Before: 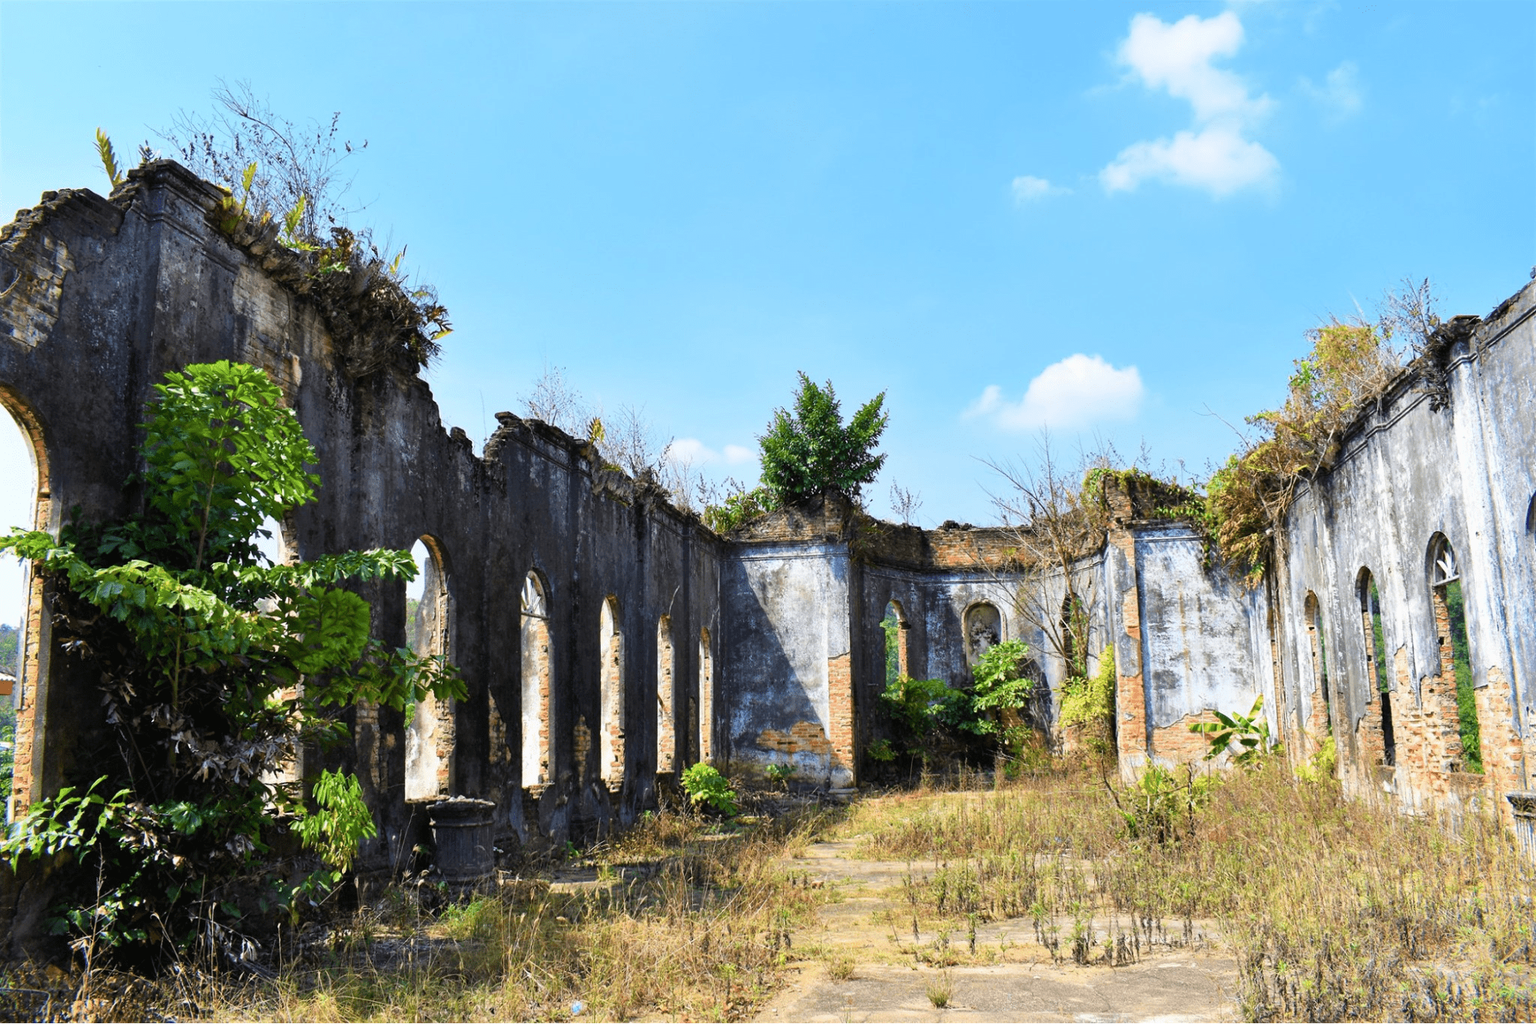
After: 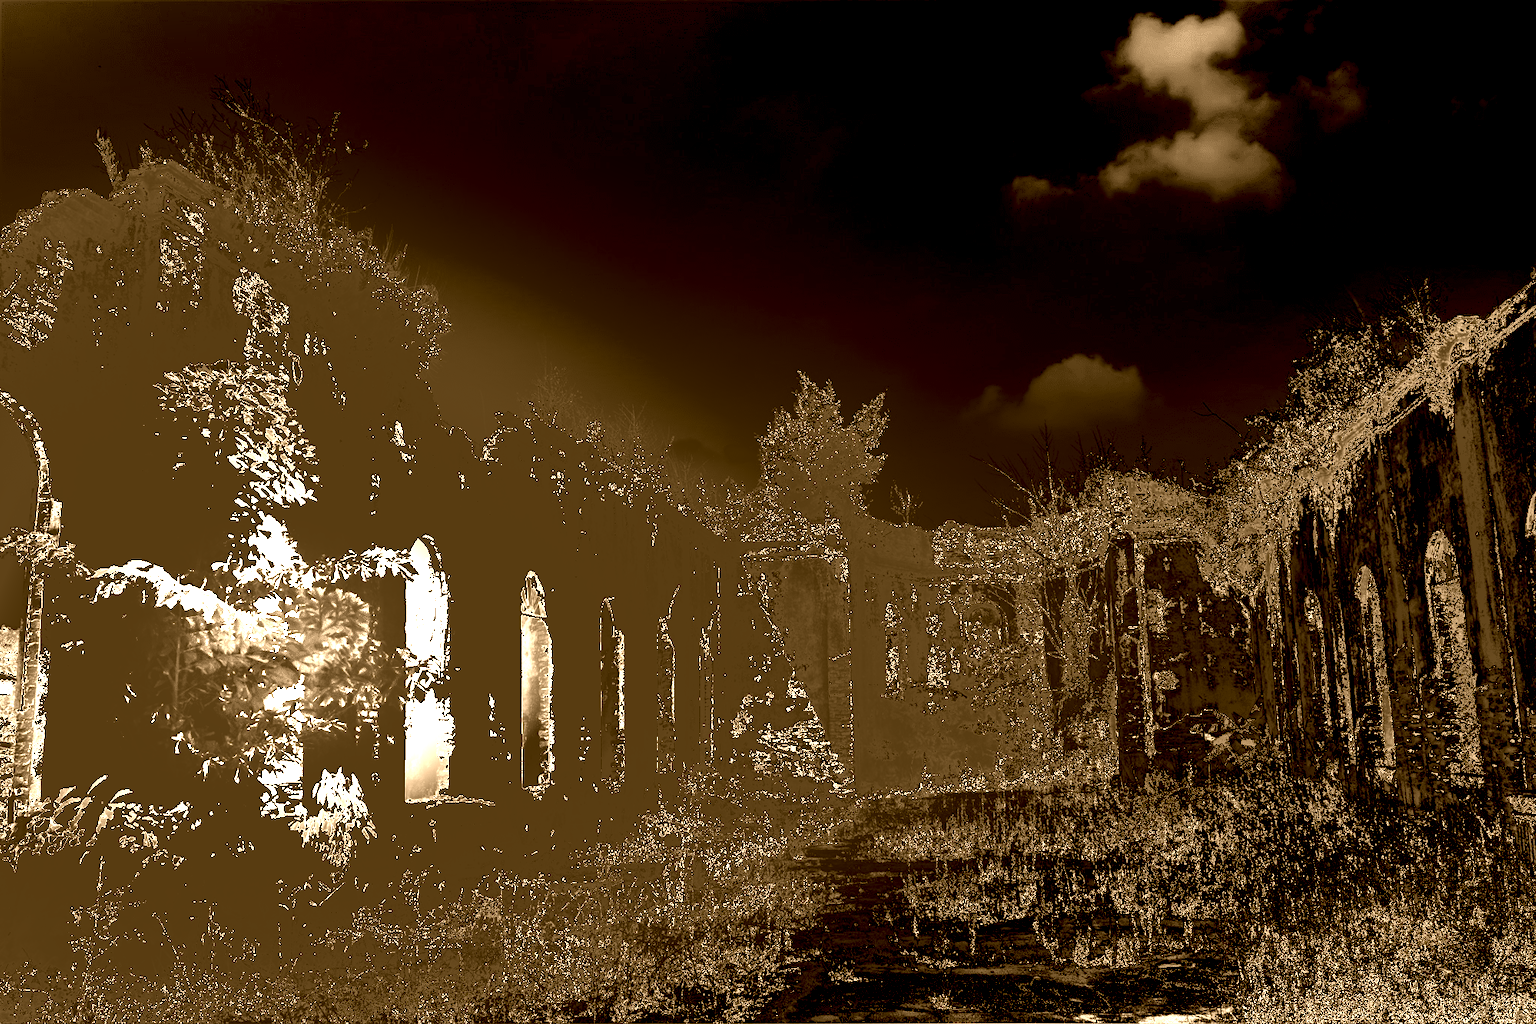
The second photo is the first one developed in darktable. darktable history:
tone equalizer: -8 EV -0.75 EV, -7 EV -0.7 EV, -6 EV -0.6 EV, -5 EV -0.4 EV, -3 EV 0.4 EV, -2 EV 0.6 EV, -1 EV 0.7 EV, +0 EV 0.75 EV, edges refinement/feathering 500, mask exposure compensation -1.57 EV, preserve details no
colorize: hue 28.8°, source mix 100%
shadows and highlights: radius 331.84, shadows 53.55, highlights -100, compress 94.63%, highlights color adjustment 73.23%, soften with gaussian
exposure: black level correction 0.001, exposure 2 EV, compensate highlight preservation false
white balance: red 0.98, blue 1.034
